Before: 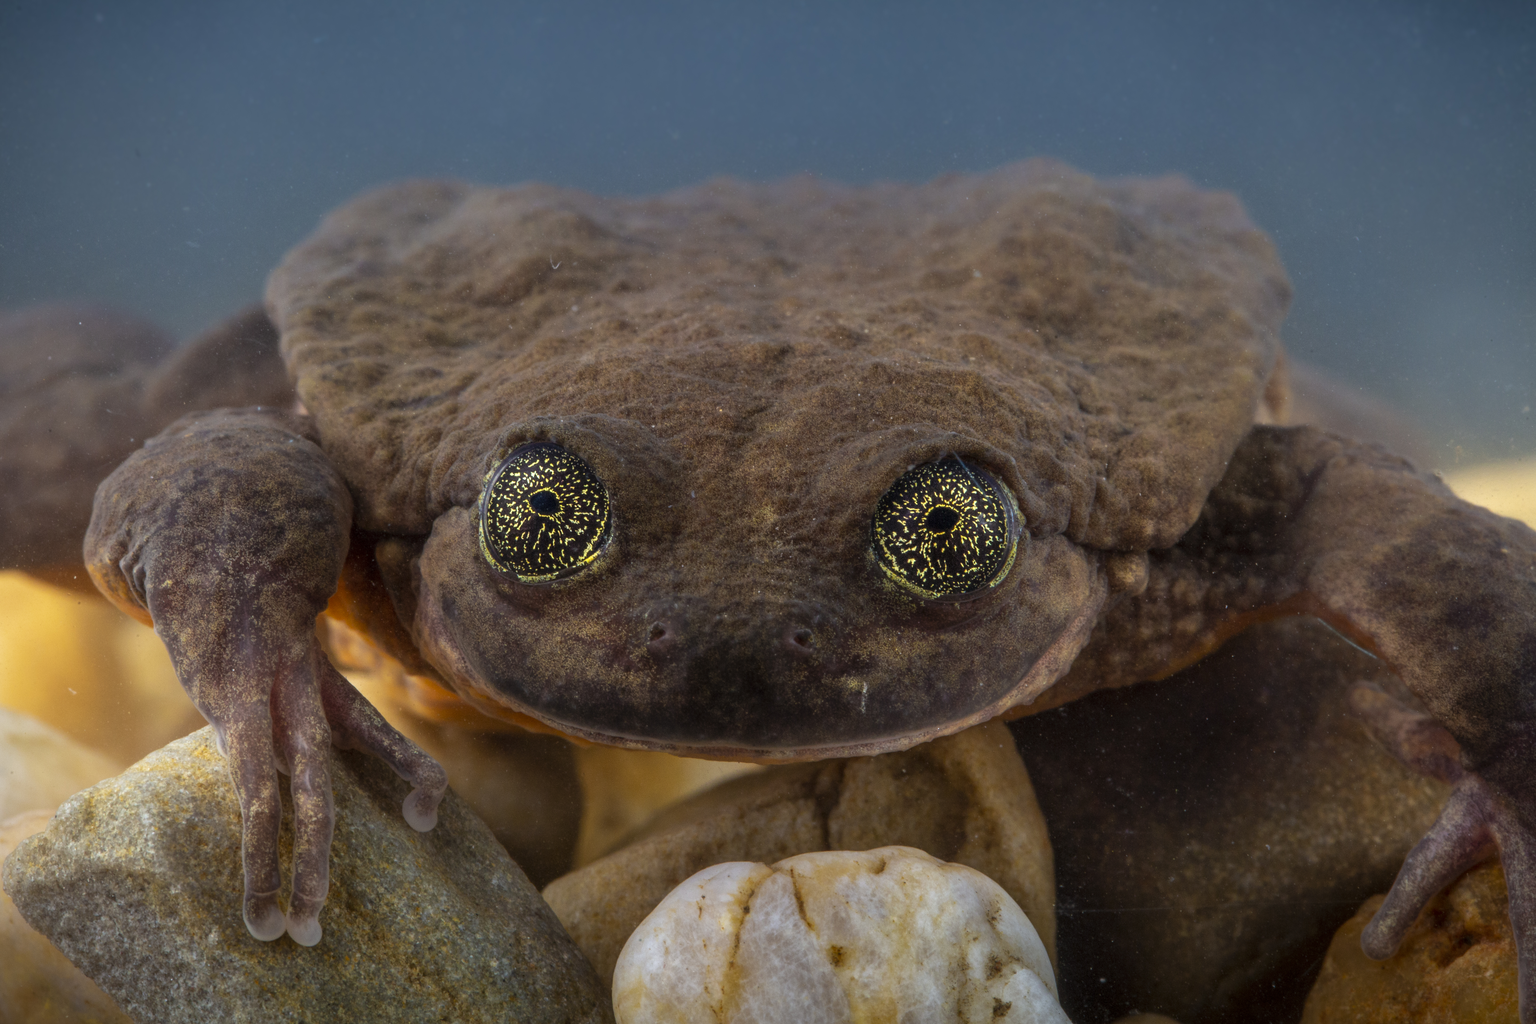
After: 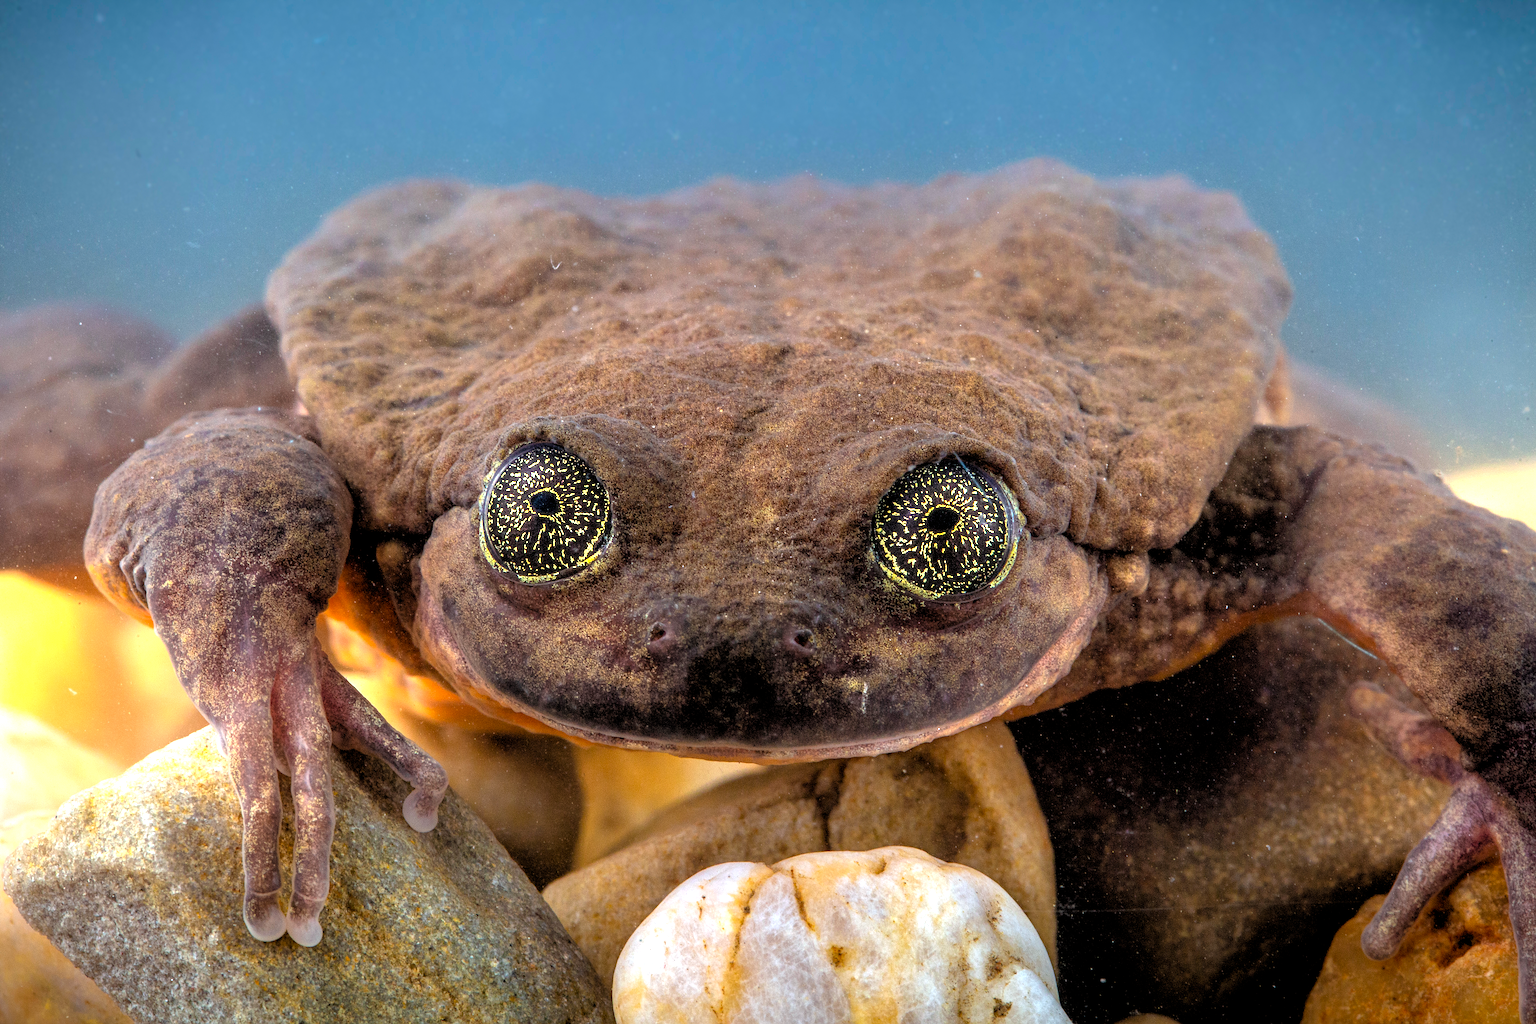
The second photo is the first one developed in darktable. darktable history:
rgb levels: levels [[0.013, 0.434, 0.89], [0, 0.5, 1], [0, 0.5, 1]]
exposure: black level correction 0.001, exposure 1.129 EV, compensate exposure bias true, compensate highlight preservation false
haze removal: adaptive false
sharpen: on, module defaults
